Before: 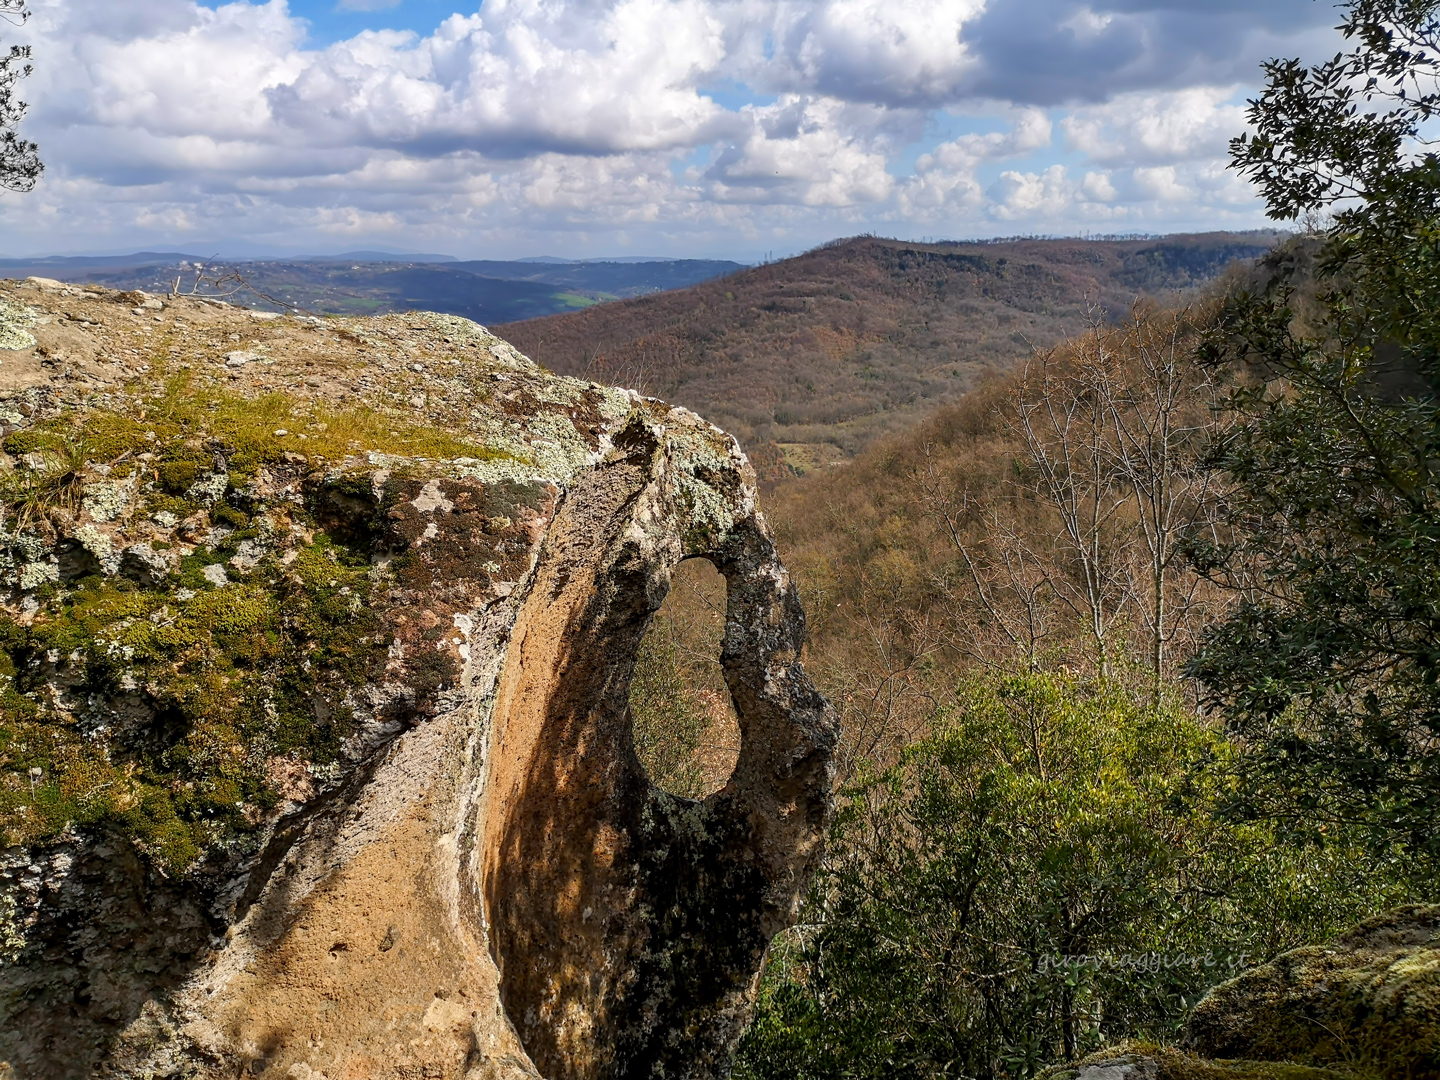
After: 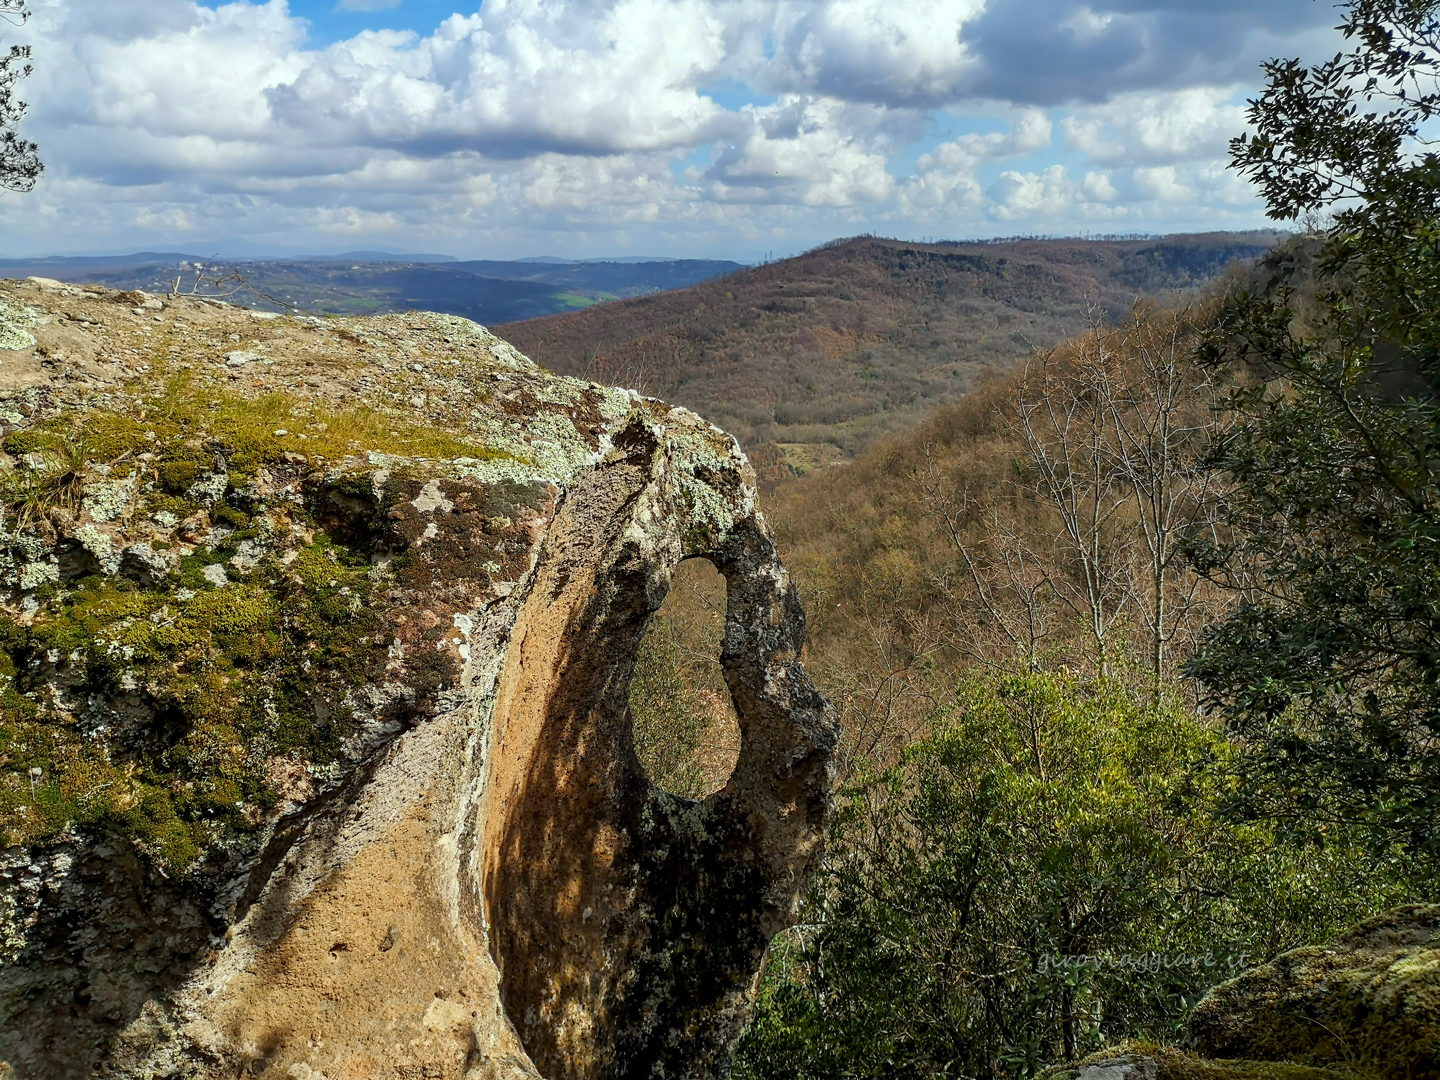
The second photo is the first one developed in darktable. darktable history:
color correction: highlights a* -6.94, highlights b* 0.453
